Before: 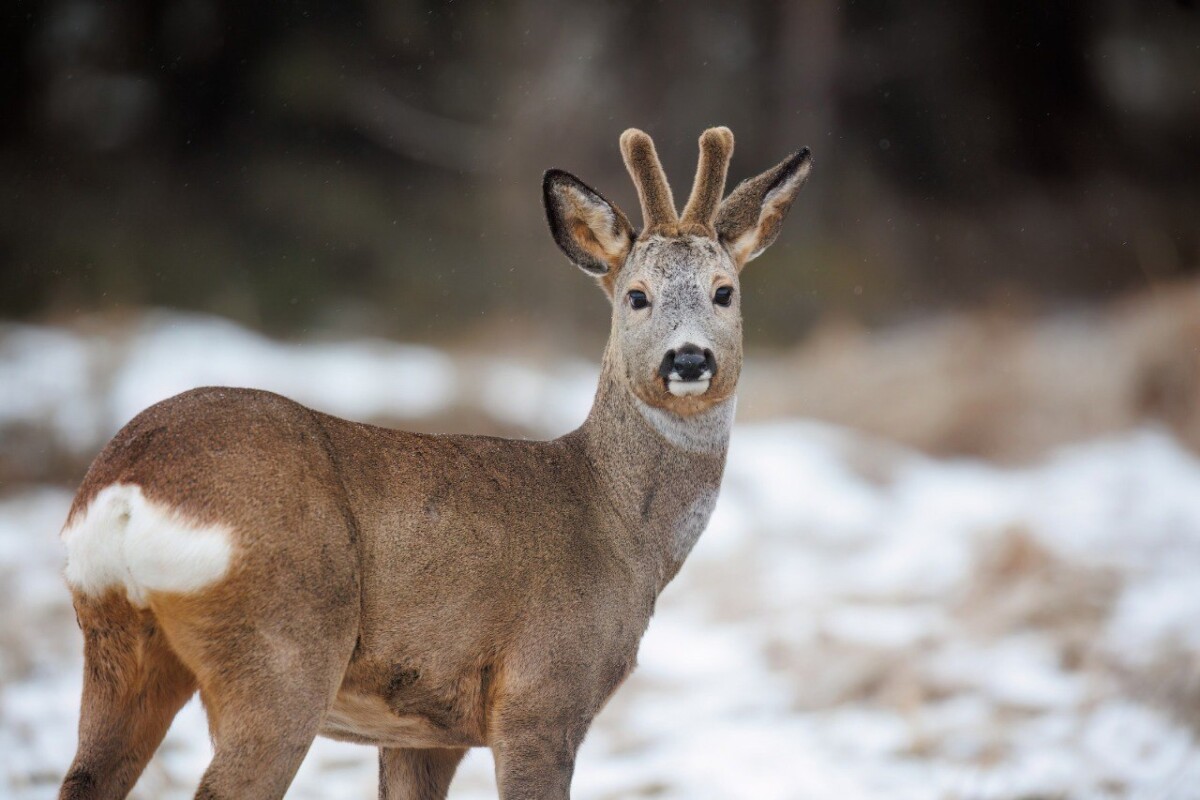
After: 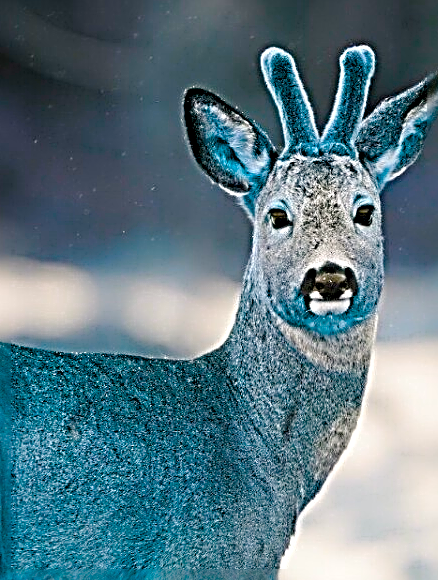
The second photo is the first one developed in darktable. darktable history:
color balance rgb: highlights gain › chroma 1.095%, highlights gain › hue 60.28°, perceptual saturation grading › global saturation 24.891%, perceptual saturation grading › highlights -50.35%, perceptual saturation grading › shadows 31.032%, hue shift 178.2°, global vibrance 49.494%, contrast 0.595%
color correction: highlights b* 0.016
crop and rotate: left 29.926%, top 10.248%, right 33.571%, bottom 17.244%
sharpen: radius 4.005, amount 1.993
